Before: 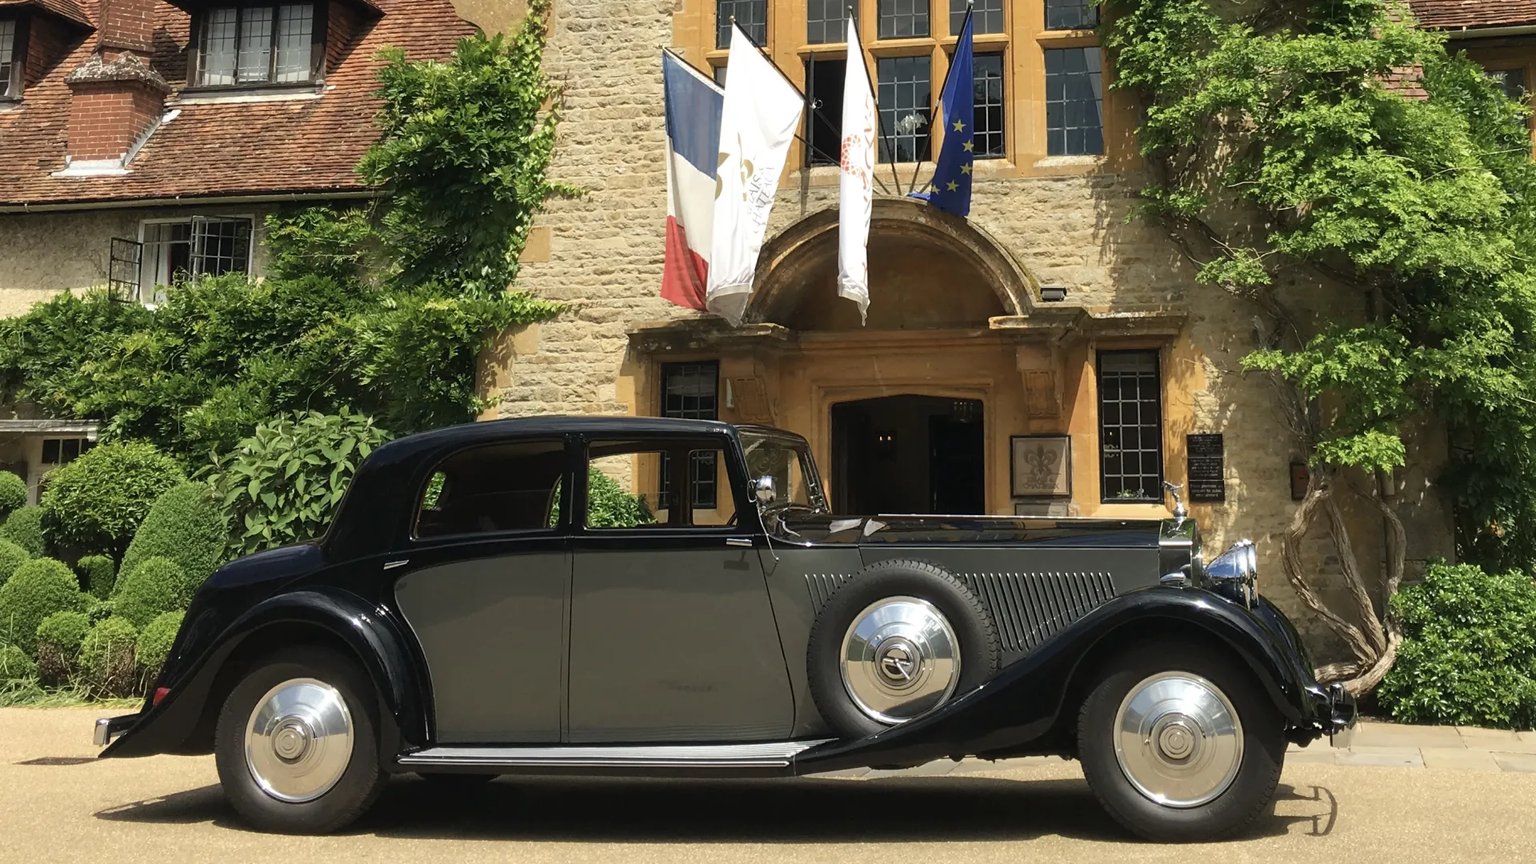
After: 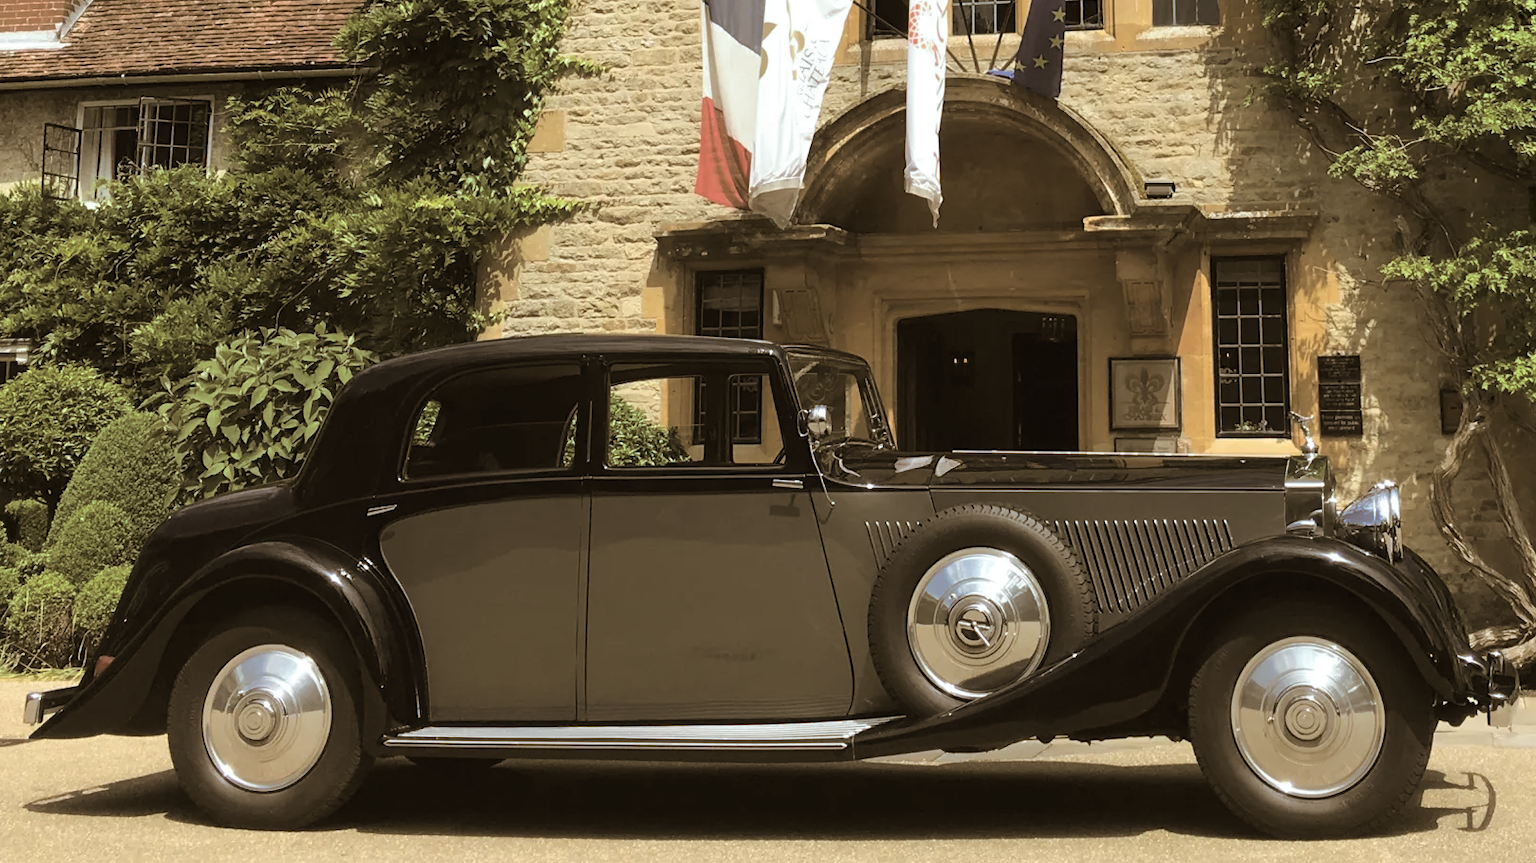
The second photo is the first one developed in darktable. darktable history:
split-toning: shadows › hue 37.98°, highlights › hue 185.58°, balance -55.261
crop and rotate: left 4.842%, top 15.51%, right 10.668%
